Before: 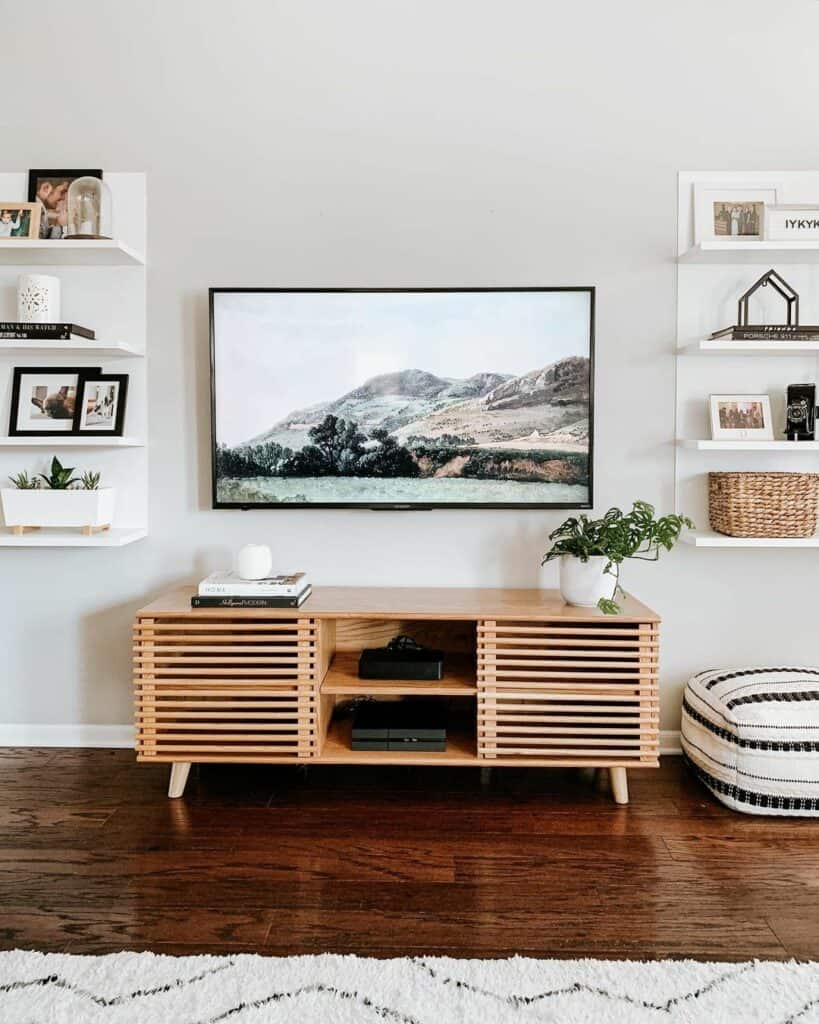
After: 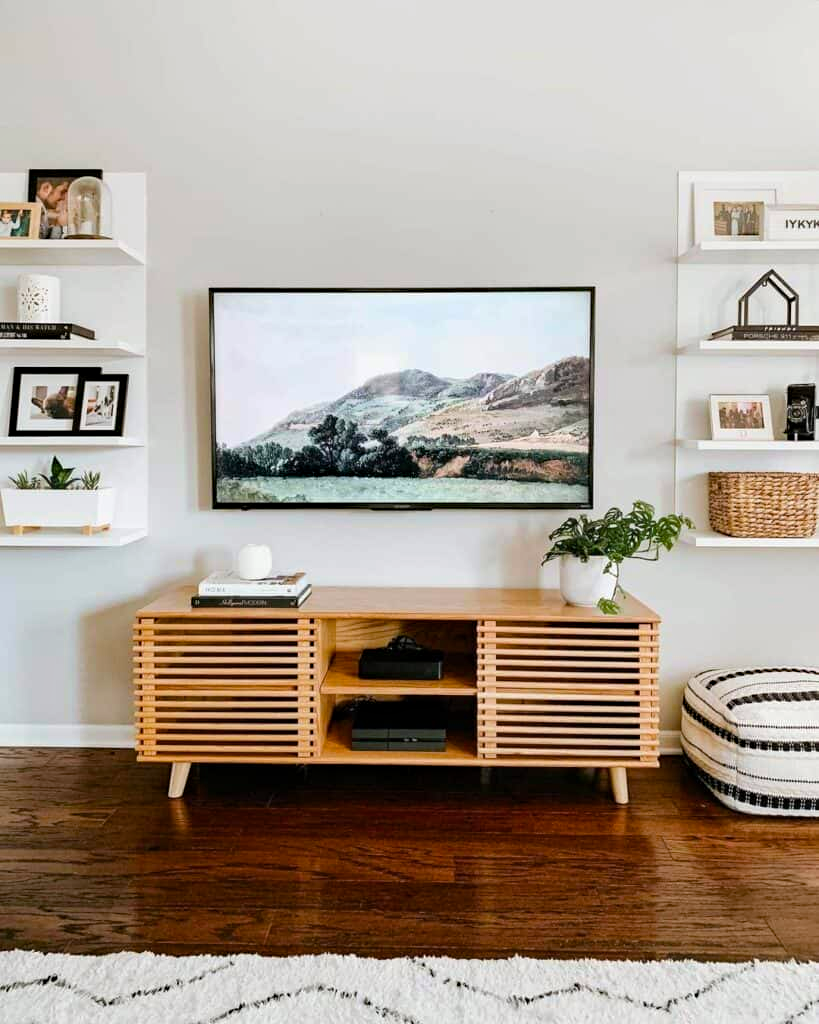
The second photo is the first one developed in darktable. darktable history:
color balance rgb: perceptual saturation grading › global saturation 20%, global vibrance 20%
tone equalizer: on, module defaults
haze removal: compatibility mode true, adaptive false
